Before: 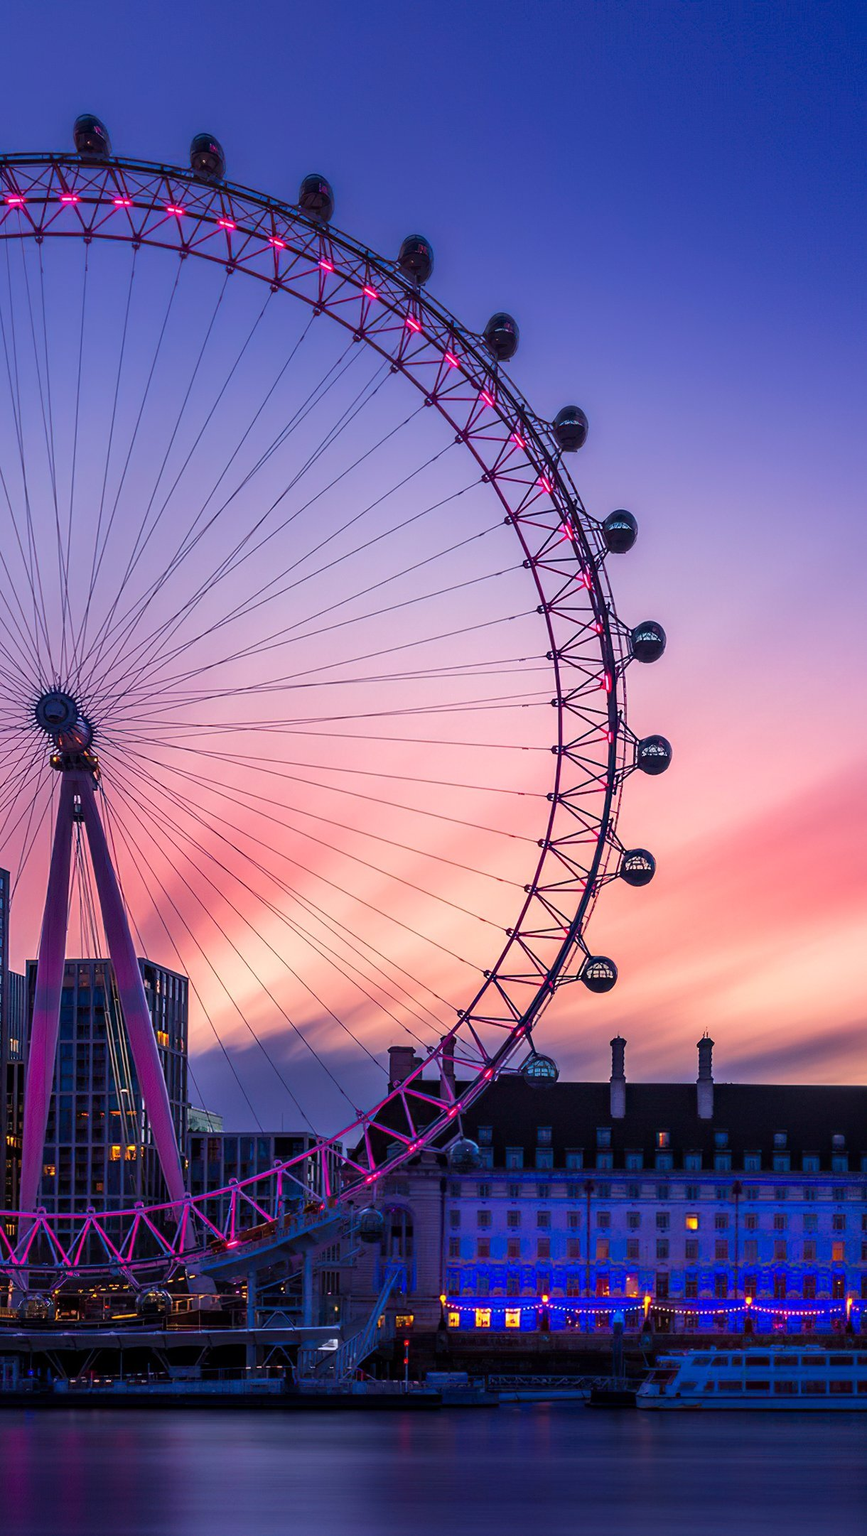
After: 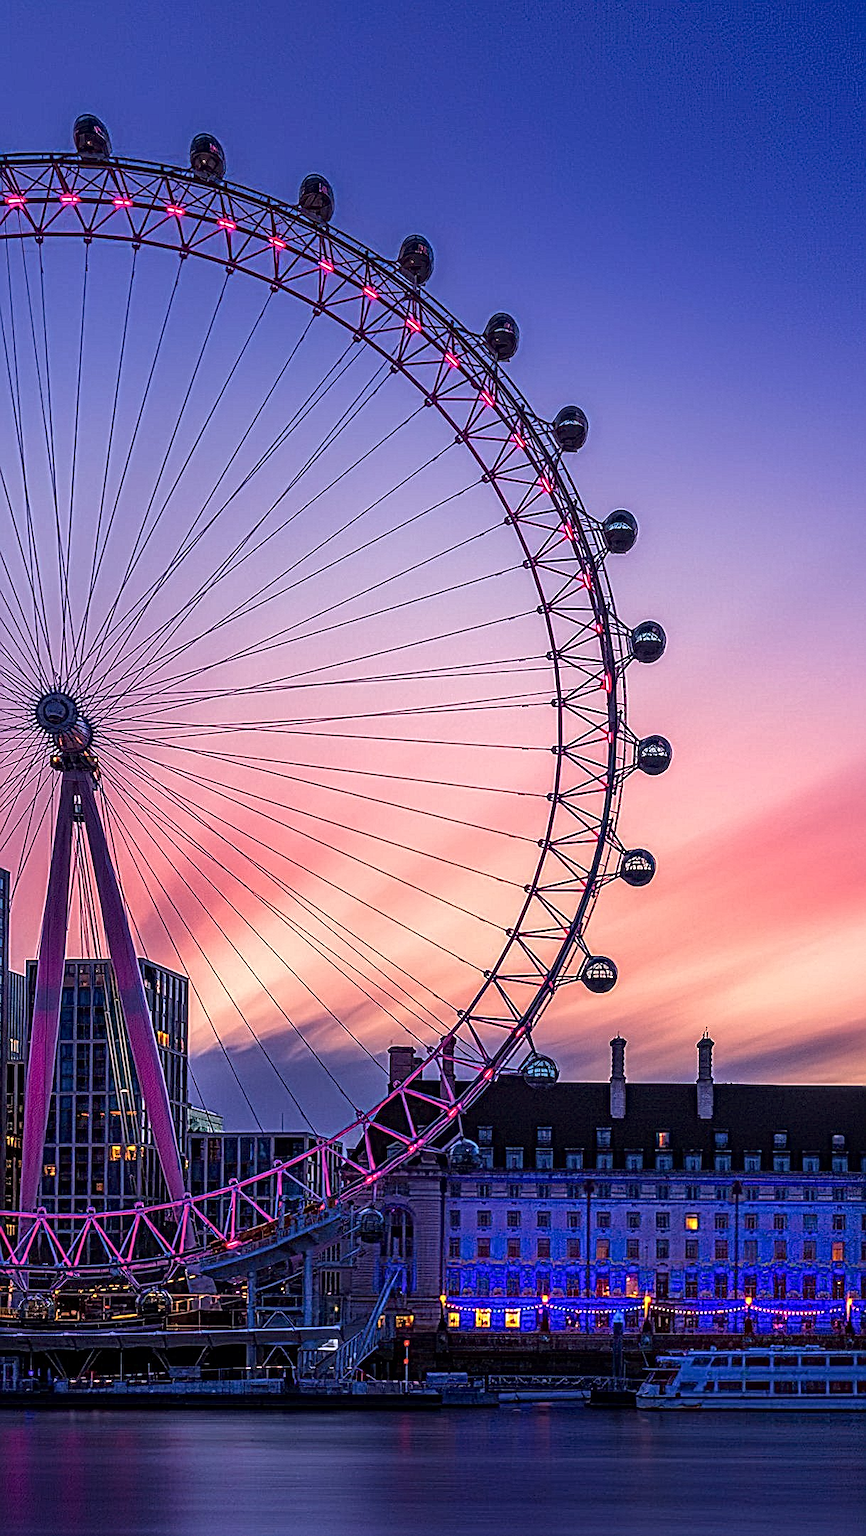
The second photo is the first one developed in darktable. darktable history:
local contrast: mode bilateral grid, contrast 20, coarseness 3, detail 300%, midtone range 0.2
sharpen: on, module defaults
